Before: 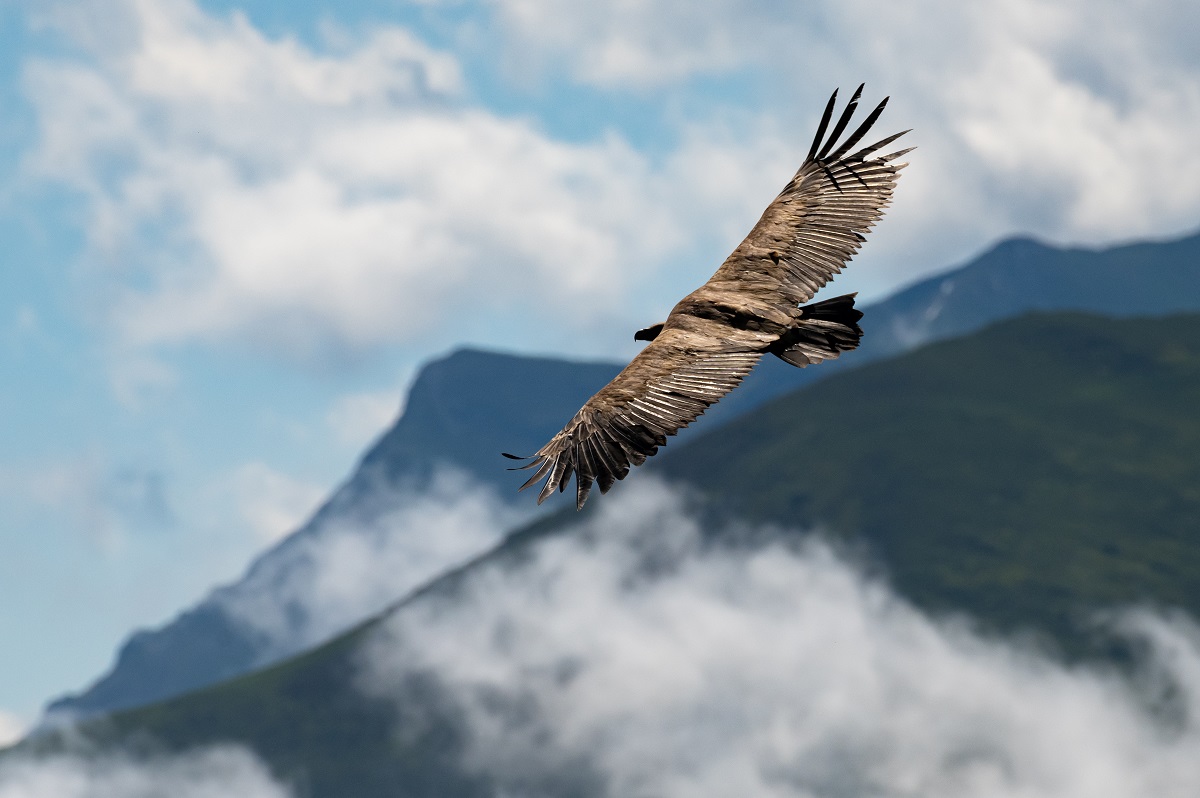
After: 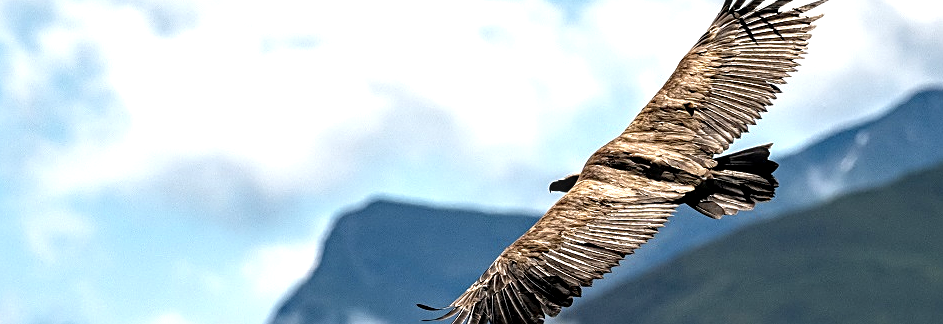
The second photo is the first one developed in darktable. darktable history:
exposure: black level correction 0, exposure 1.101 EV, compensate exposure bias true, compensate highlight preservation false
crop: left 7.139%, top 18.673%, right 14.275%, bottom 40.617%
local contrast: detail 160%
sharpen: on, module defaults
color balance rgb: perceptual saturation grading › global saturation 0.572%
